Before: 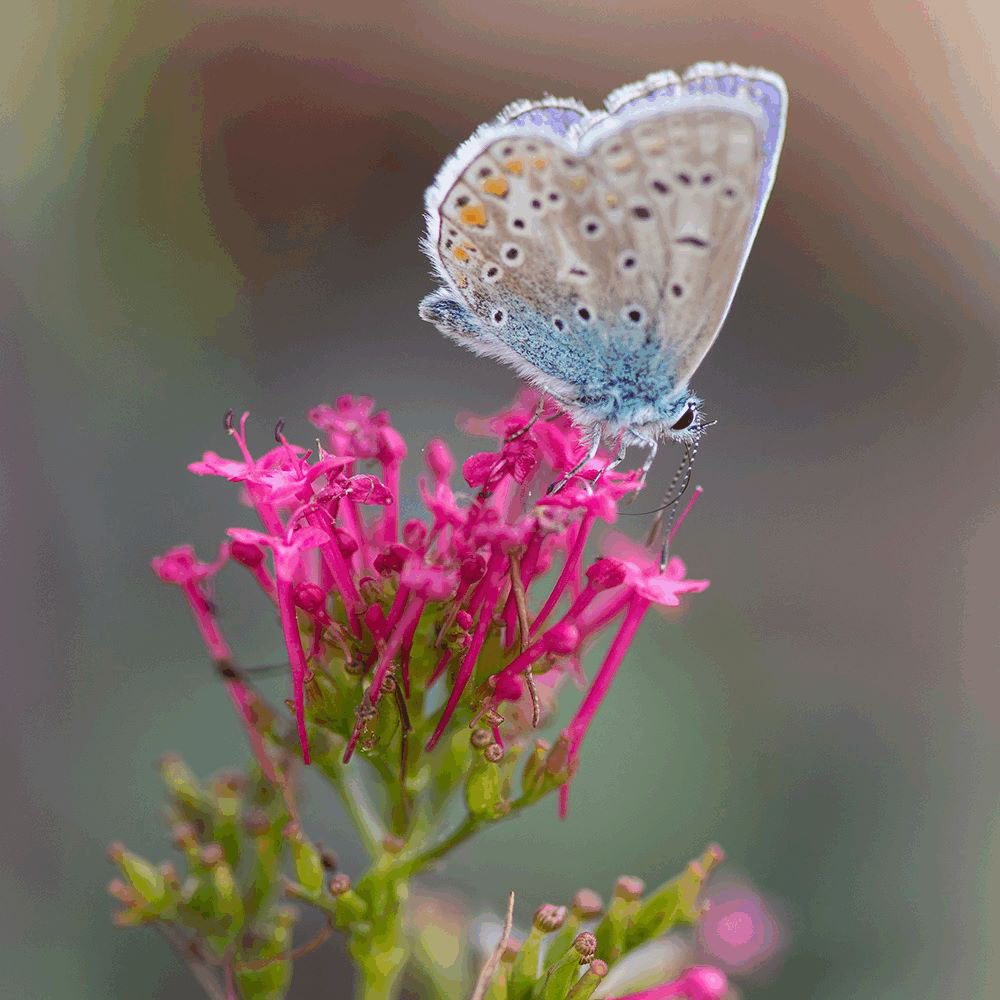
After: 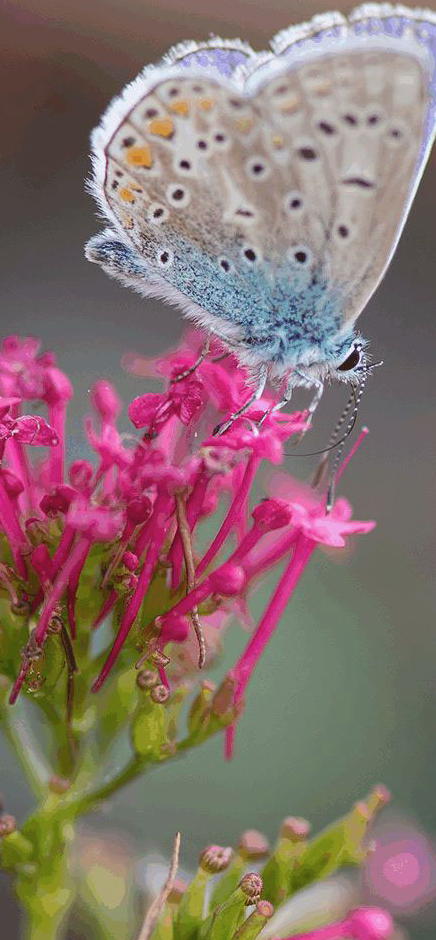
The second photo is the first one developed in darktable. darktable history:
crop: left 33.457%, top 5.957%, right 22.922%
contrast brightness saturation: saturation -0.065
